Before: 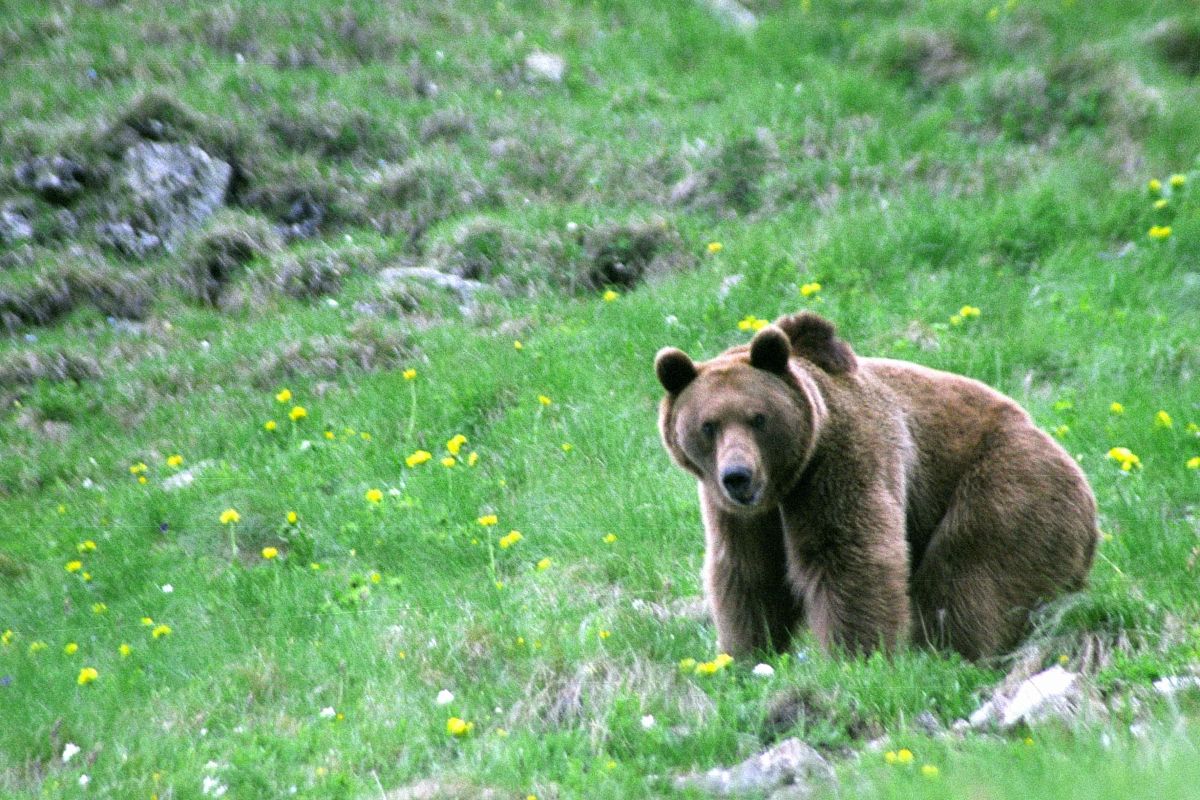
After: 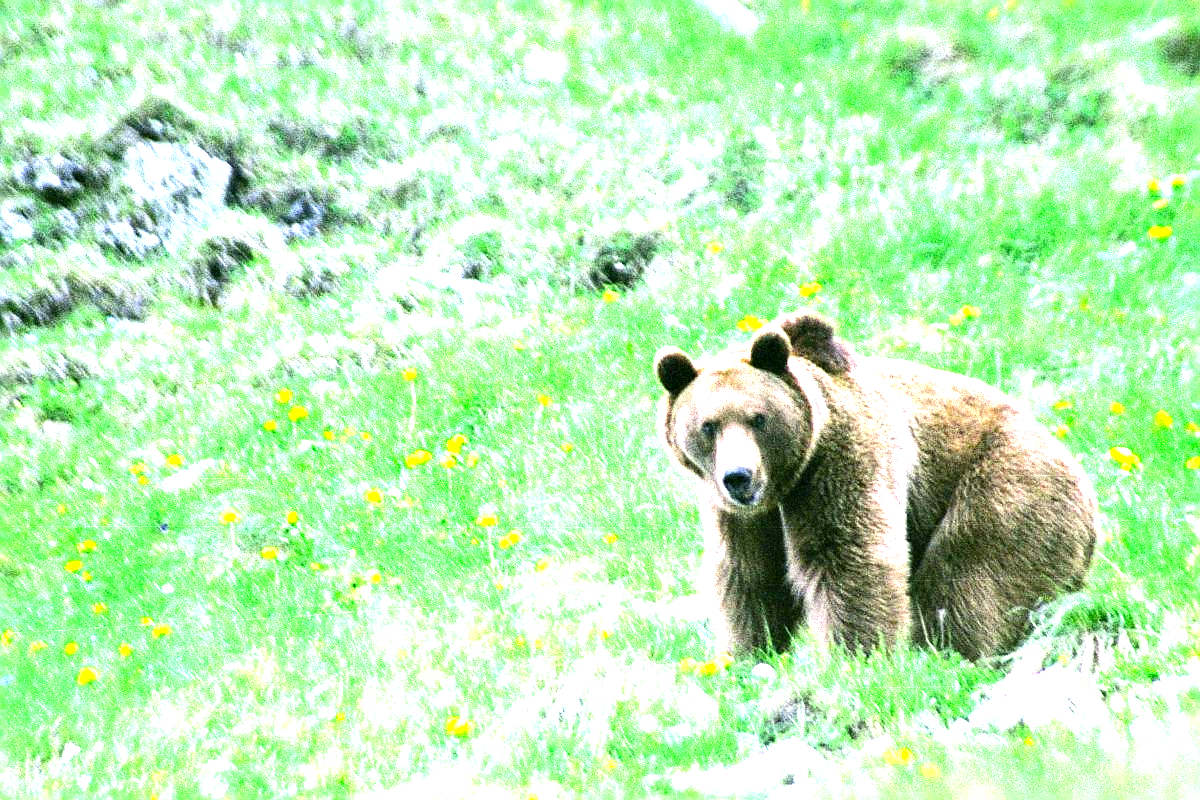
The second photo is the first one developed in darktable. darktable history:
sharpen: on, module defaults
contrast brightness saturation: contrast 0.13, brightness -0.05, saturation 0.16
exposure: exposure 2.003 EV, compensate highlight preservation false
